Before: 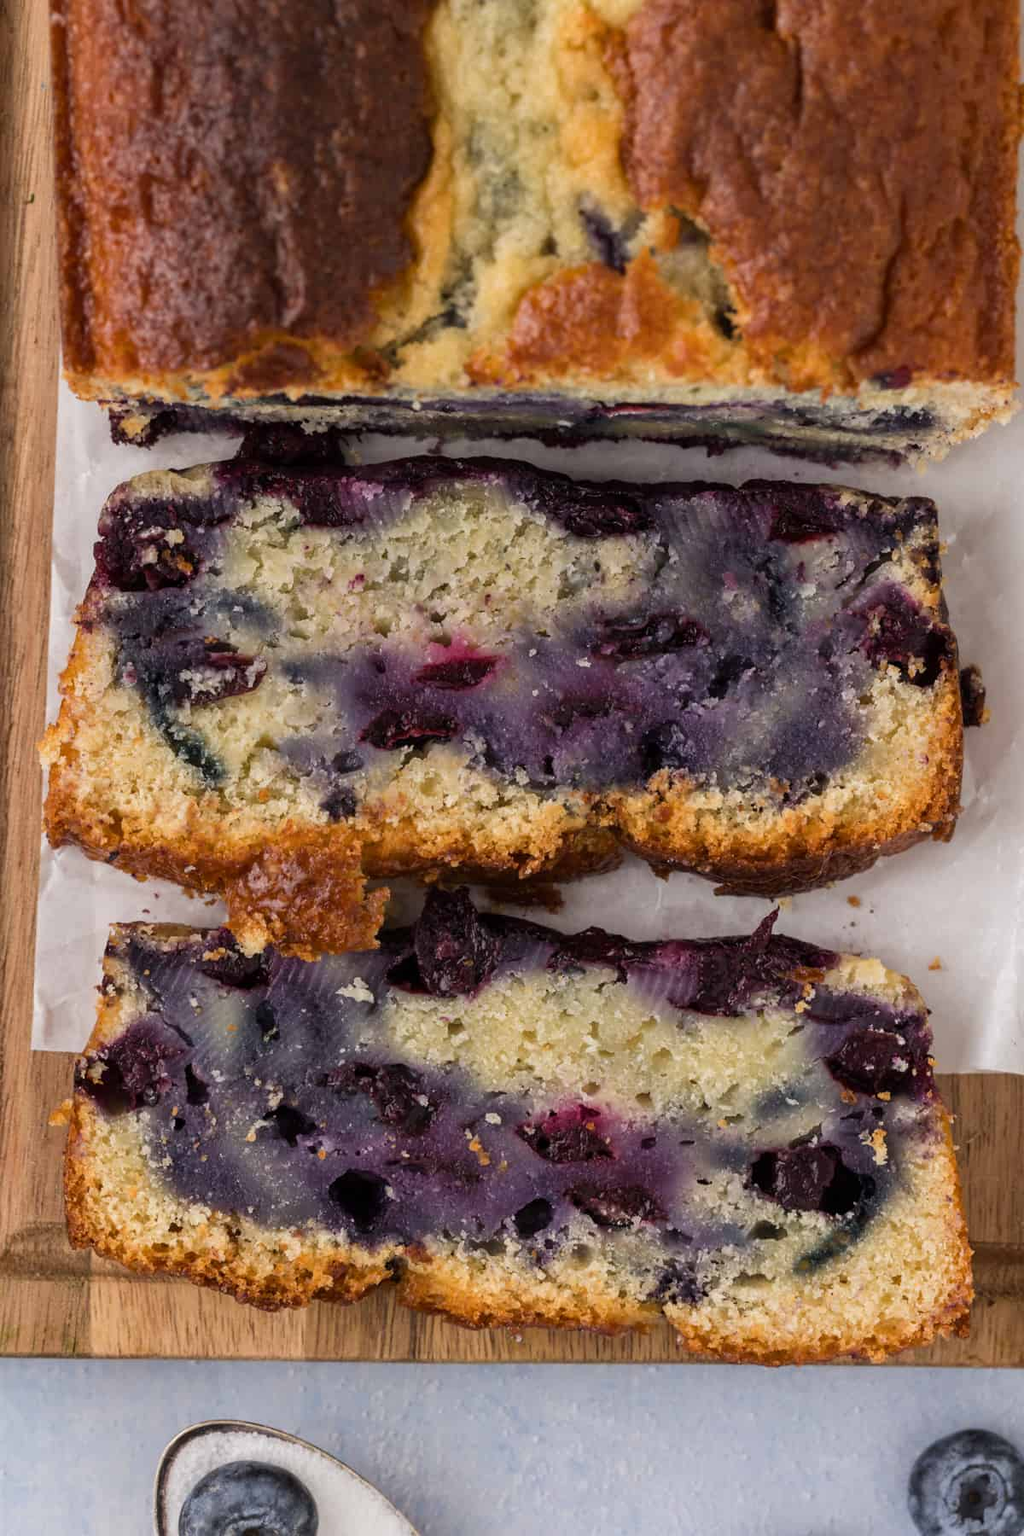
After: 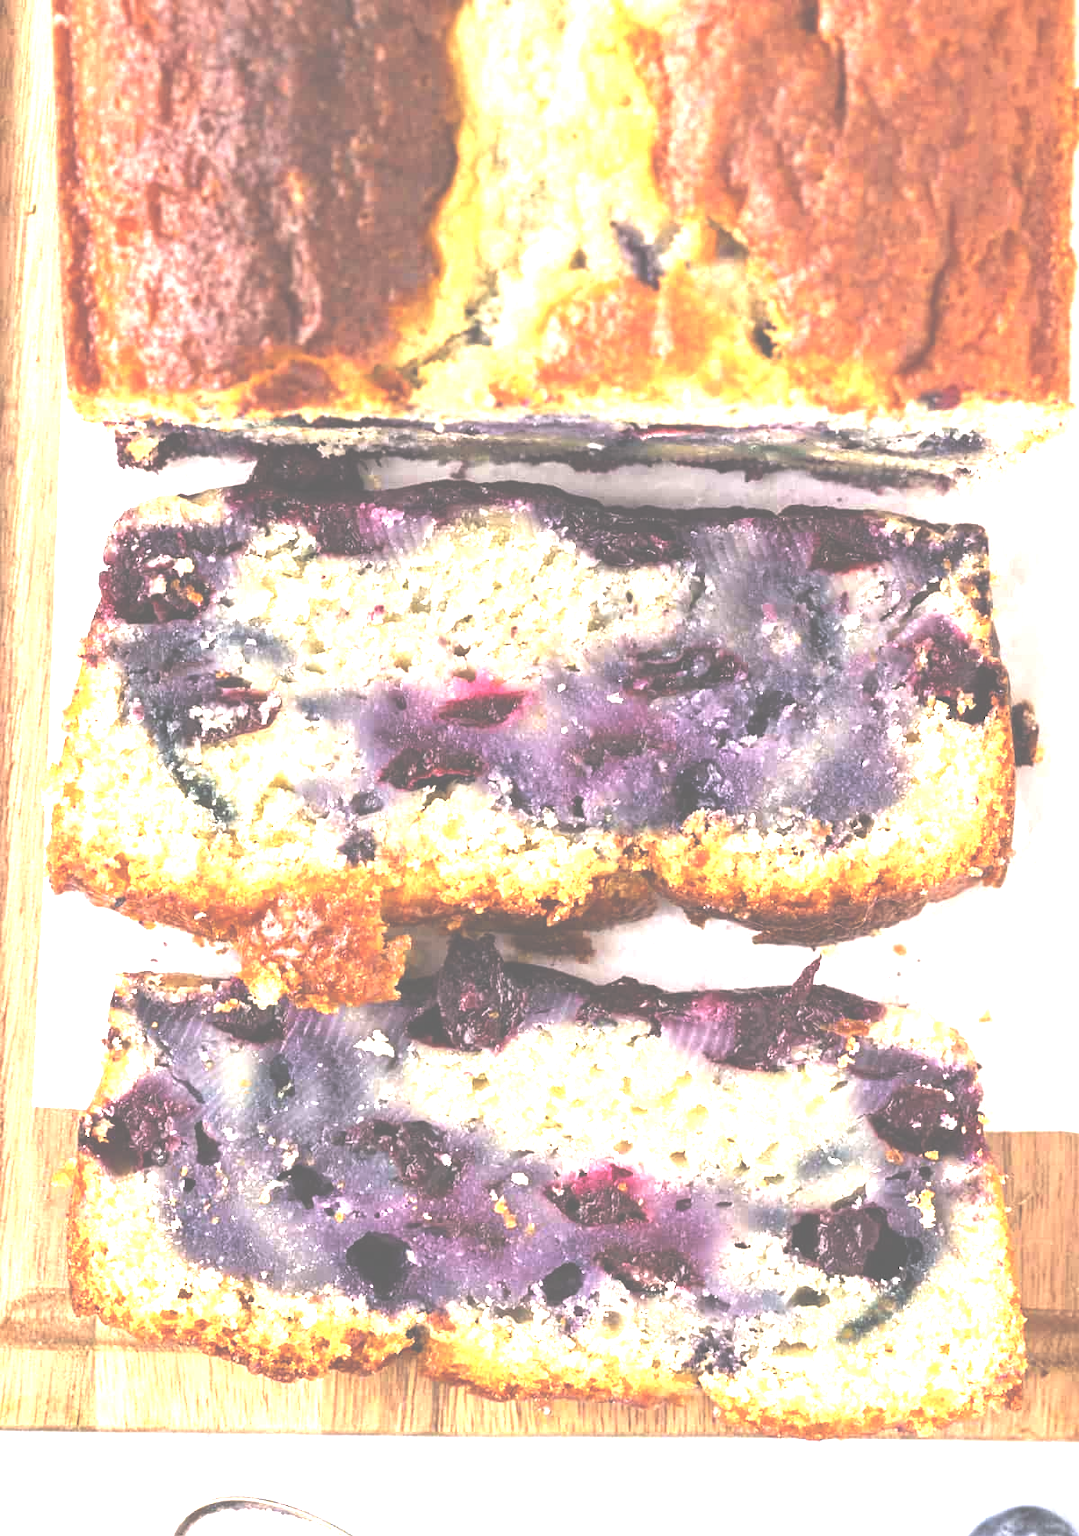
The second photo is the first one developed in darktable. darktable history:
exposure: black level correction -0.041, exposure 0.064 EV, compensate highlight preservation false
levels: levels [0, 0.281, 0.562]
crop and rotate: top 0%, bottom 5.097%
